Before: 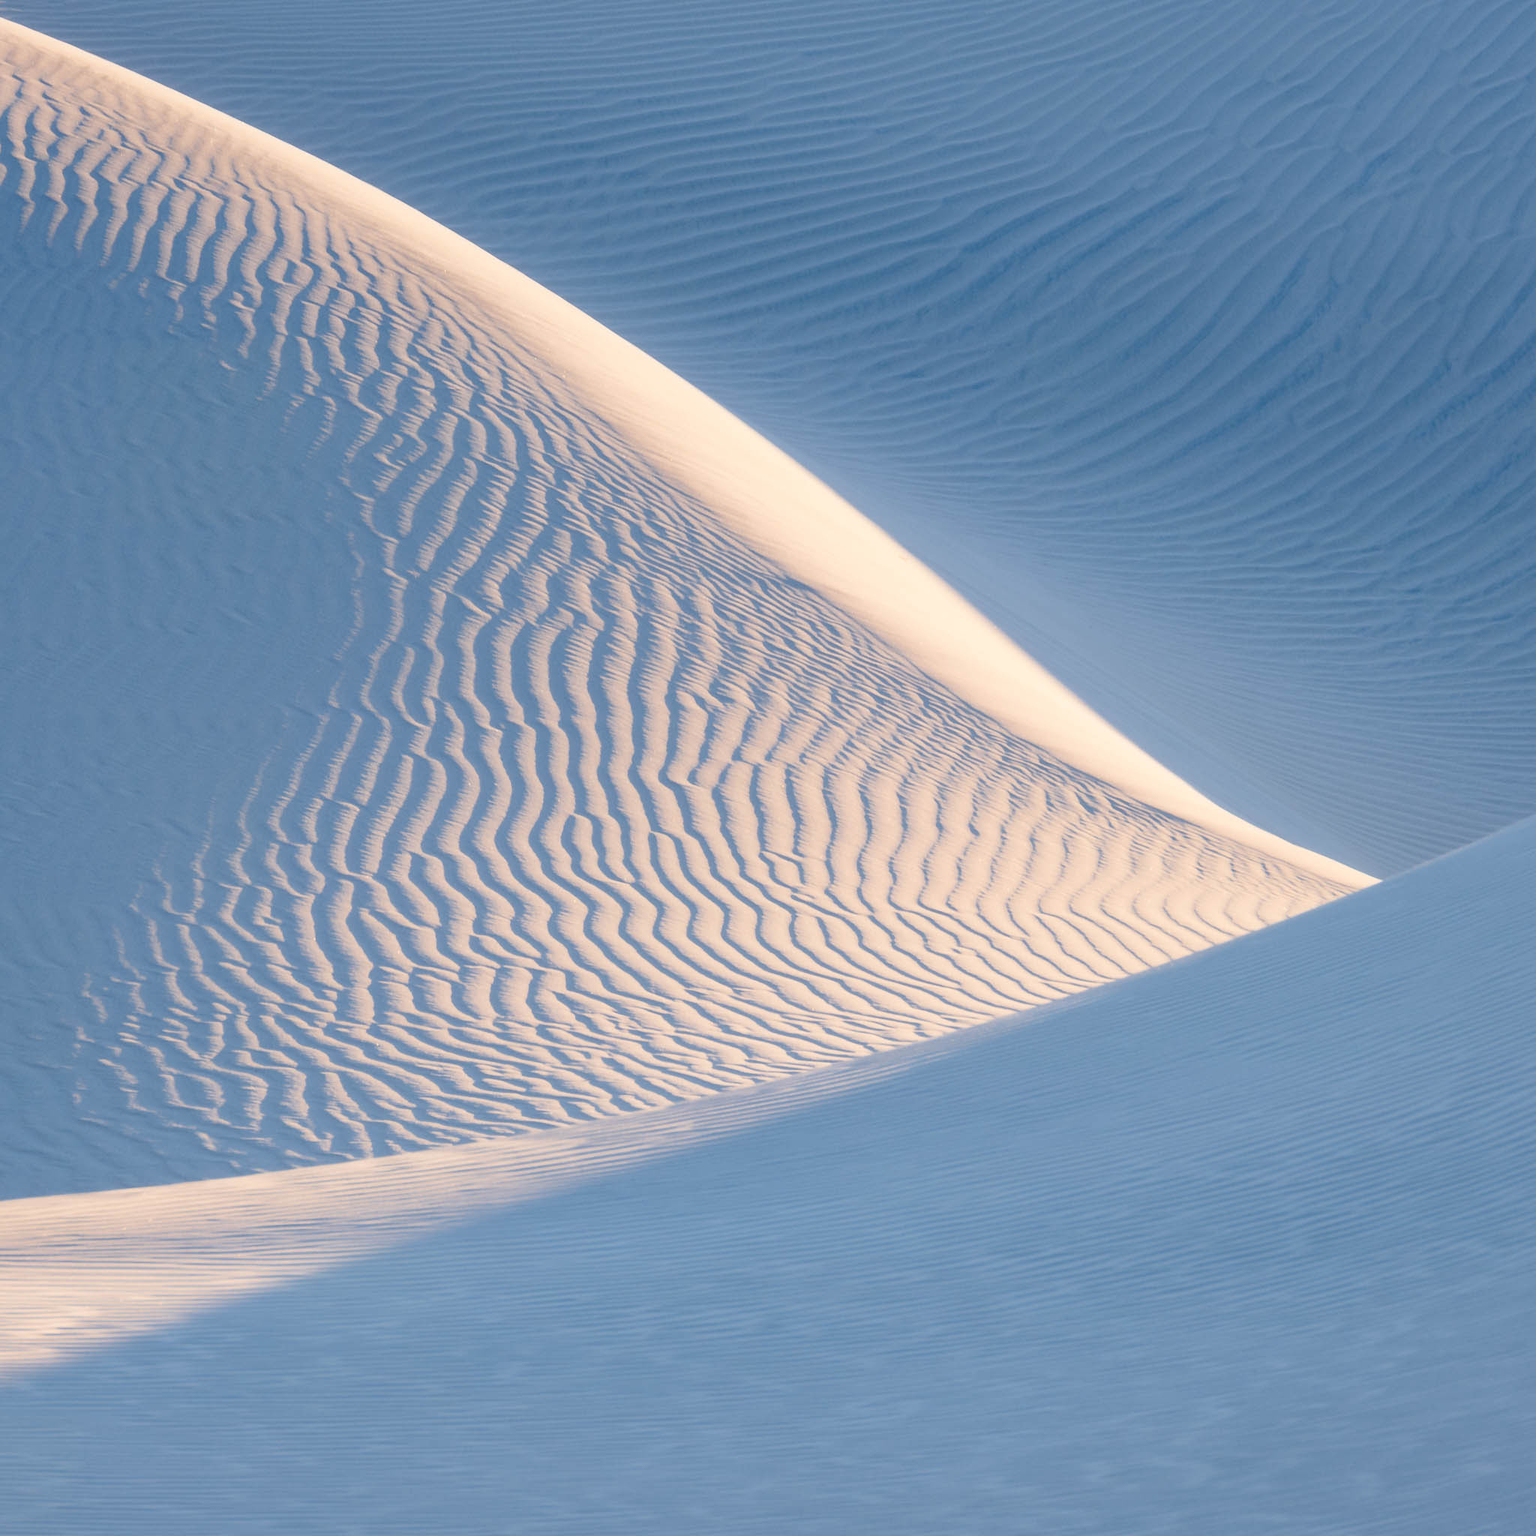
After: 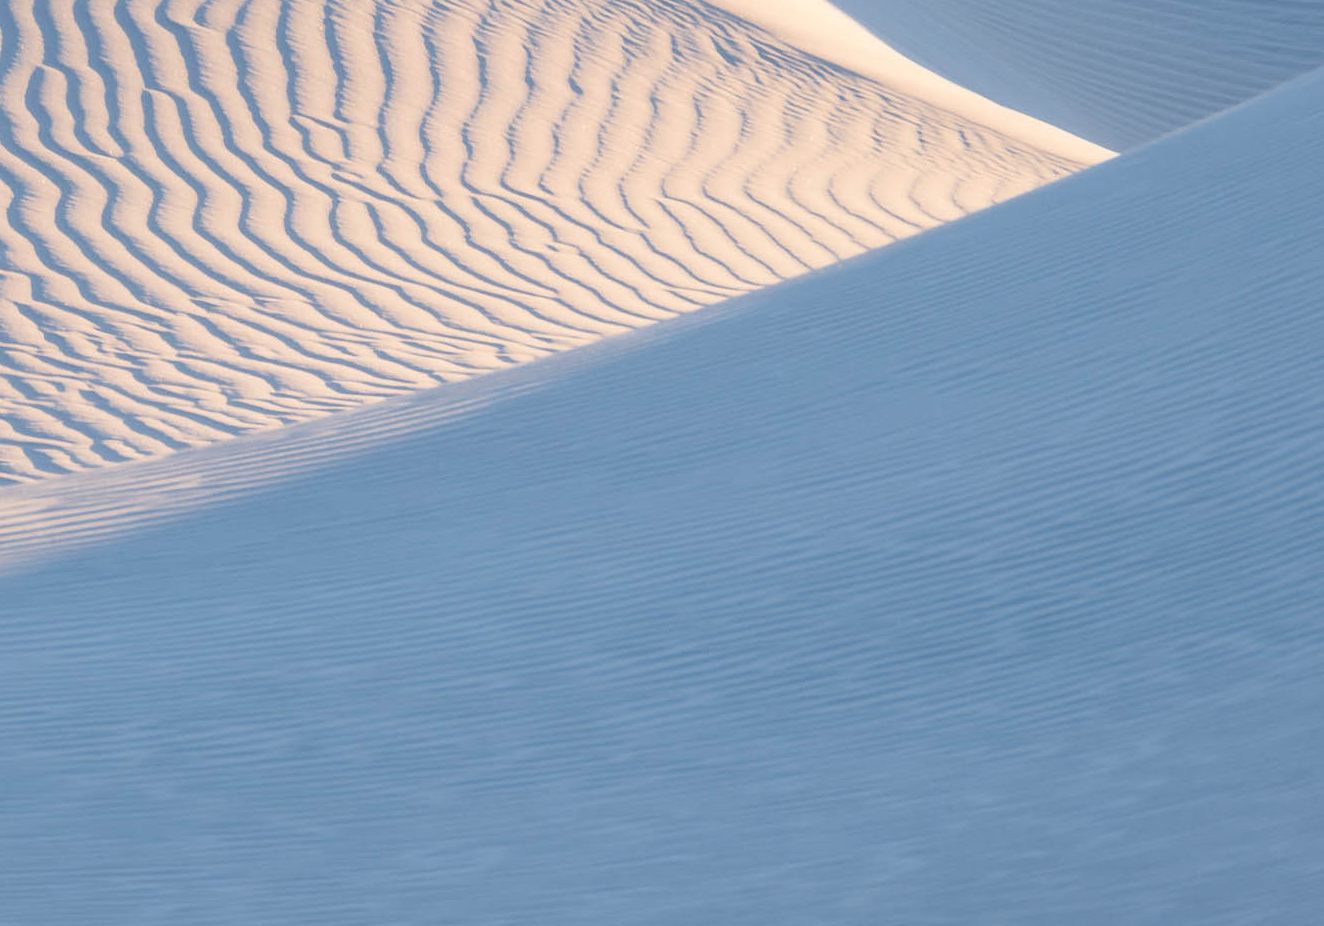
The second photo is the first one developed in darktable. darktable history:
crop and rotate: left 35.339%, top 49.83%, bottom 4.916%
